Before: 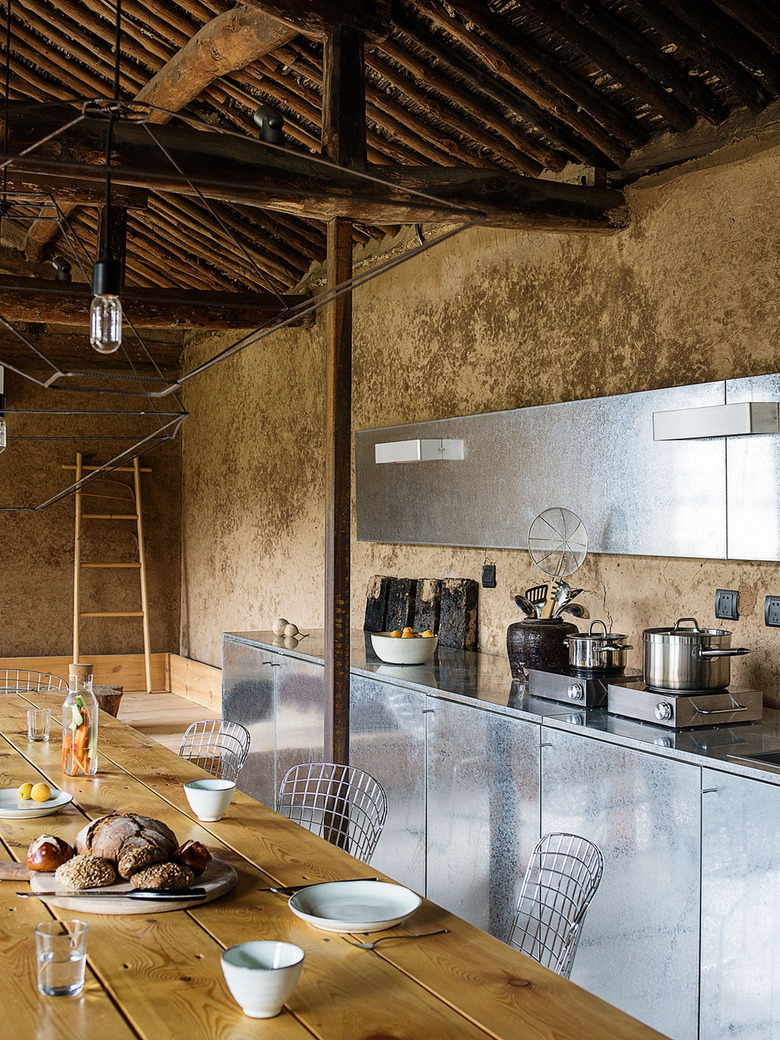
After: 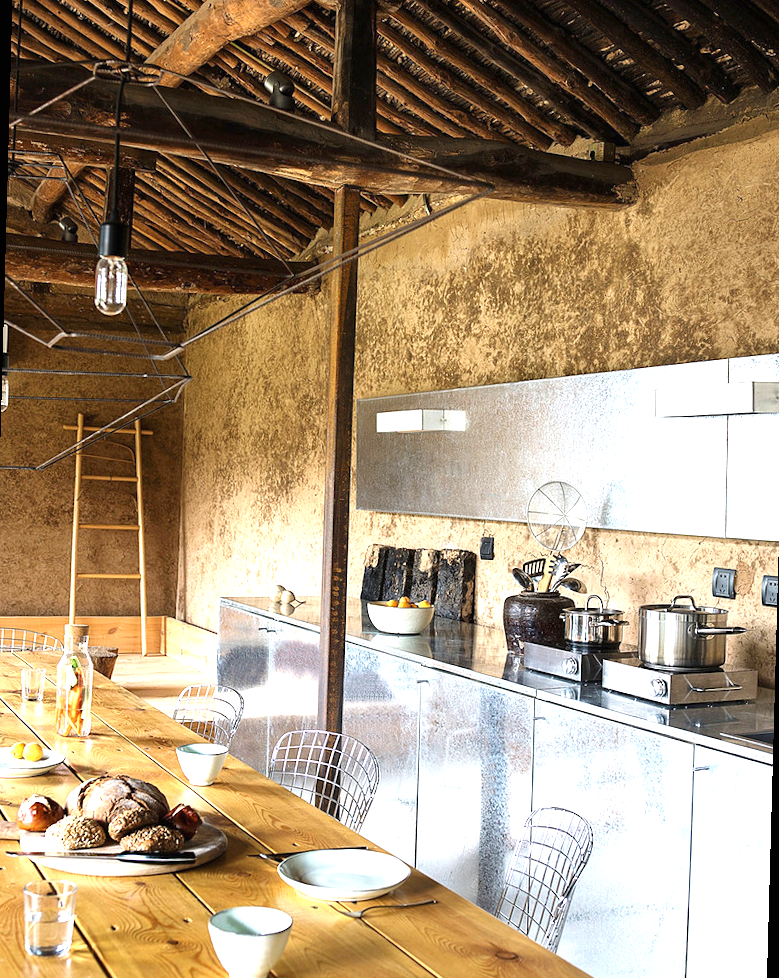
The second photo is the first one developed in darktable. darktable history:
rotate and perspective: rotation 1.57°, crop left 0.018, crop right 0.982, crop top 0.039, crop bottom 0.961
exposure: black level correction 0, exposure 1.173 EV, compensate exposure bias true, compensate highlight preservation false
